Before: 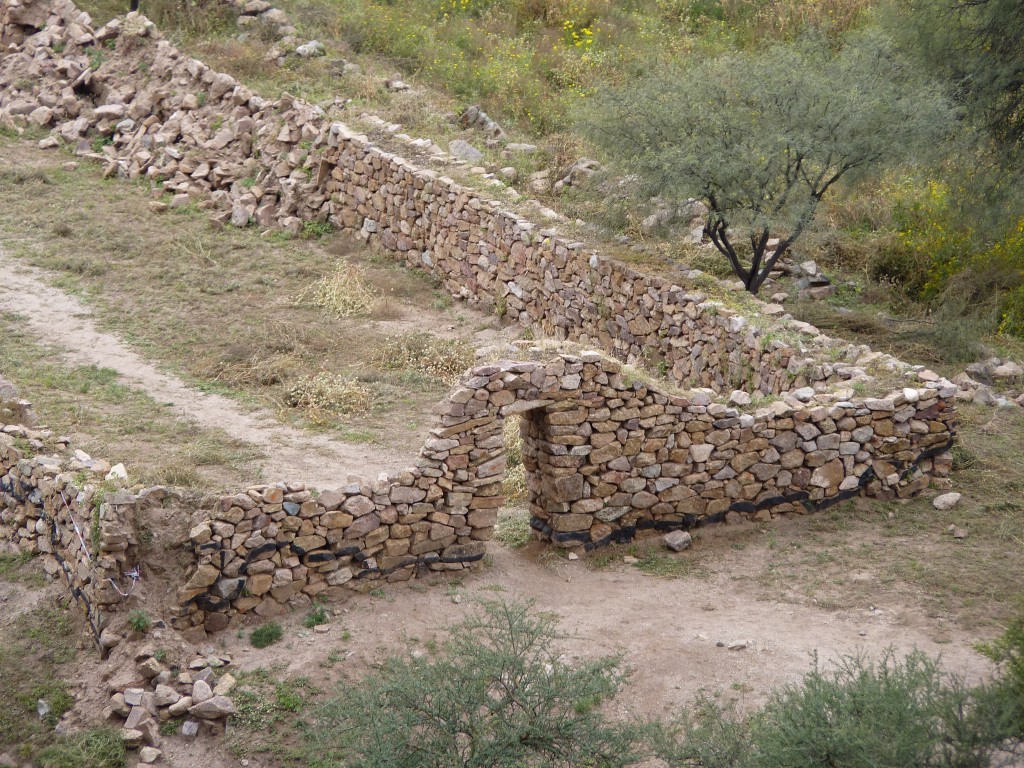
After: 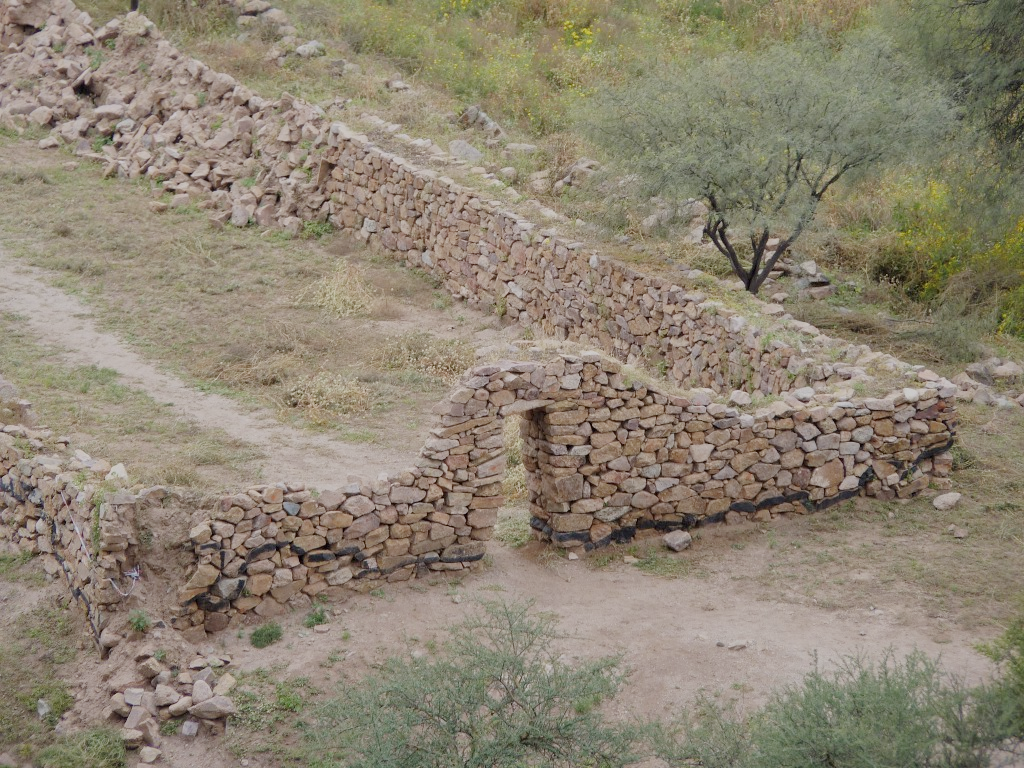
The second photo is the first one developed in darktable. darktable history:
filmic rgb: middle gray luminance 2.58%, black relative exposure -10 EV, white relative exposure 6.98 EV, dynamic range scaling 9.86%, target black luminance 0%, hardness 3.16, latitude 43.7%, contrast 0.678, highlights saturation mix 4.55%, shadows ↔ highlights balance 14.26%, iterations of high-quality reconstruction 0
exposure: black level correction 0, exposure 0.499 EV, compensate exposure bias true, compensate highlight preservation false
local contrast: mode bilateral grid, contrast 20, coarseness 50, detail 120%, midtone range 0.2
